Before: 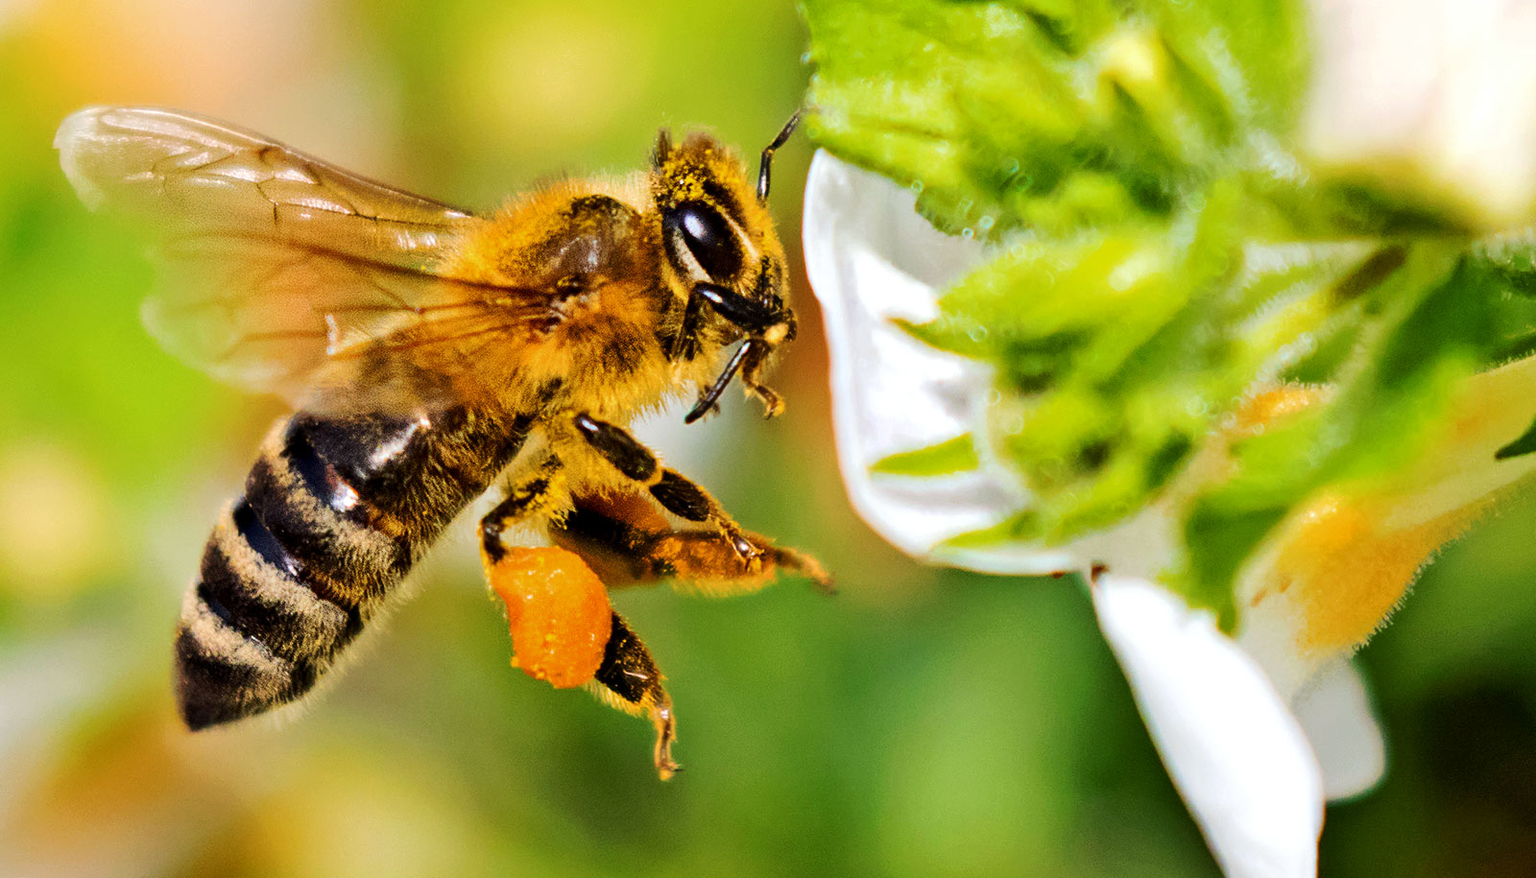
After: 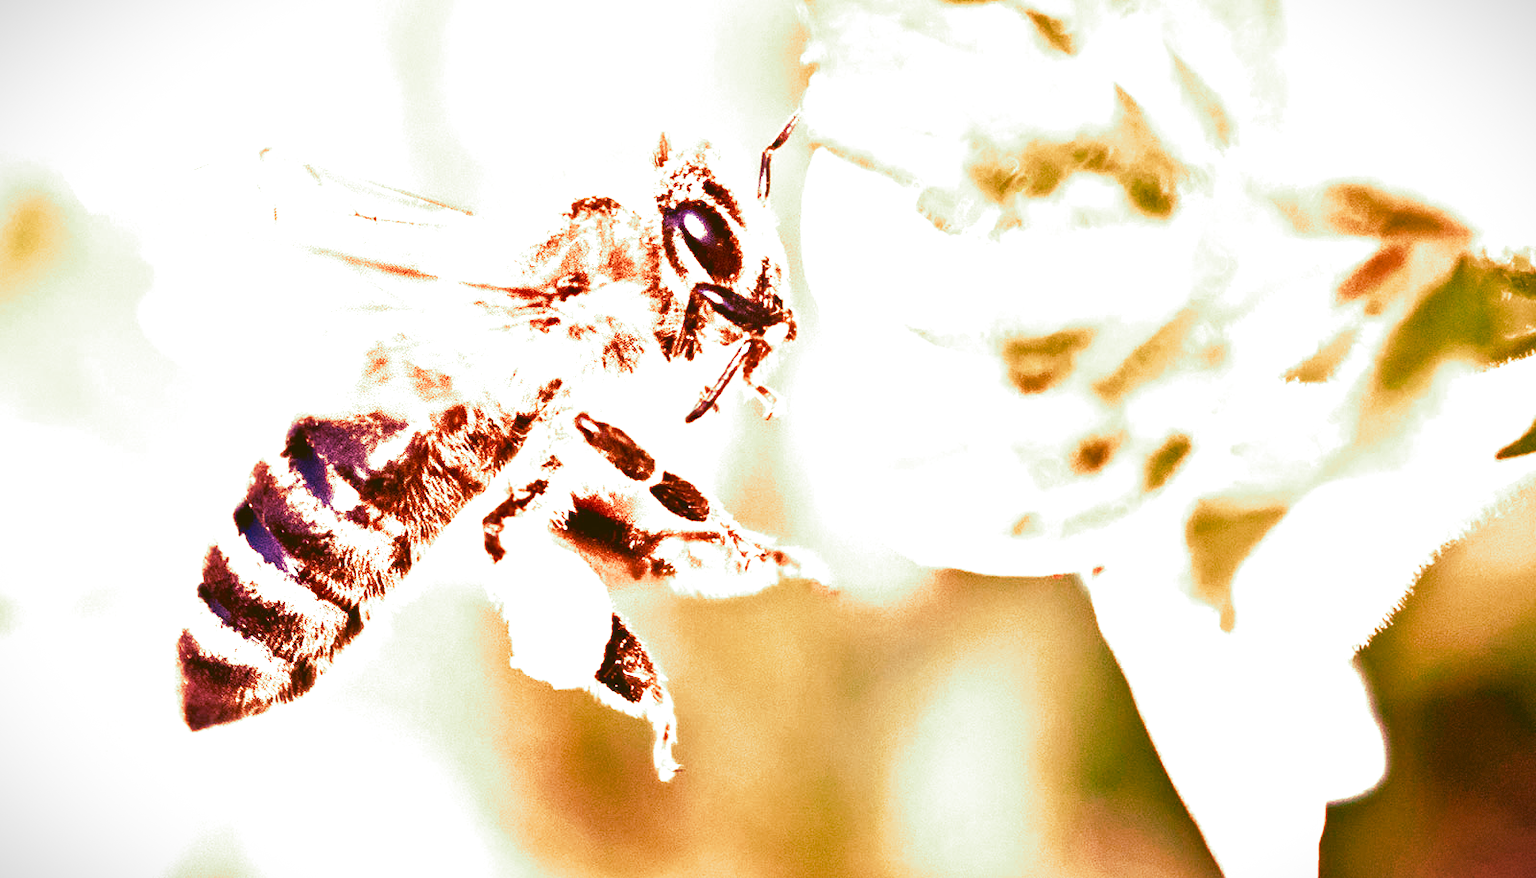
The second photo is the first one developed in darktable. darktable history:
local contrast: mode bilateral grid, contrast 100, coarseness 100, detail 91%, midtone range 0.2
color balance: lift [1.004, 1.002, 1.002, 0.998], gamma [1, 1.007, 1.002, 0.993], gain [1, 0.977, 1.013, 1.023], contrast -3.64%
color zones: curves: ch0 [(0, 0.5) (0.143, 0.5) (0.286, 0.5) (0.429, 0.5) (0.571, 0.5) (0.714, 0.476) (0.857, 0.5) (1, 0.5)]; ch2 [(0, 0.5) (0.143, 0.5) (0.286, 0.5) (0.429, 0.5) (0.571, 0.5) (0.714, 0.487) (0.857, 0.5) (1, 0.5)]
split-toning: shadows › hue 290.82°, shadows › saturation 0.34, highlights › saturation 0.38, balance 0, compress 50%
vignetting: fall-off start 100%, brightness -0.406, saturation -0.3, width/height ratio 1.324, dithering 8-bit output, unbound false
tone curve: curves: ch0 [(0, 0.047) (0.199, 0.263) (0.47, 0.555) (0.805, 0.839) (1, 0.962)], color space Lab, linked channels, preserve colors none
levels: levels [0, 0.474, 0.947]
white balance: red 2.405, blue 1.709
